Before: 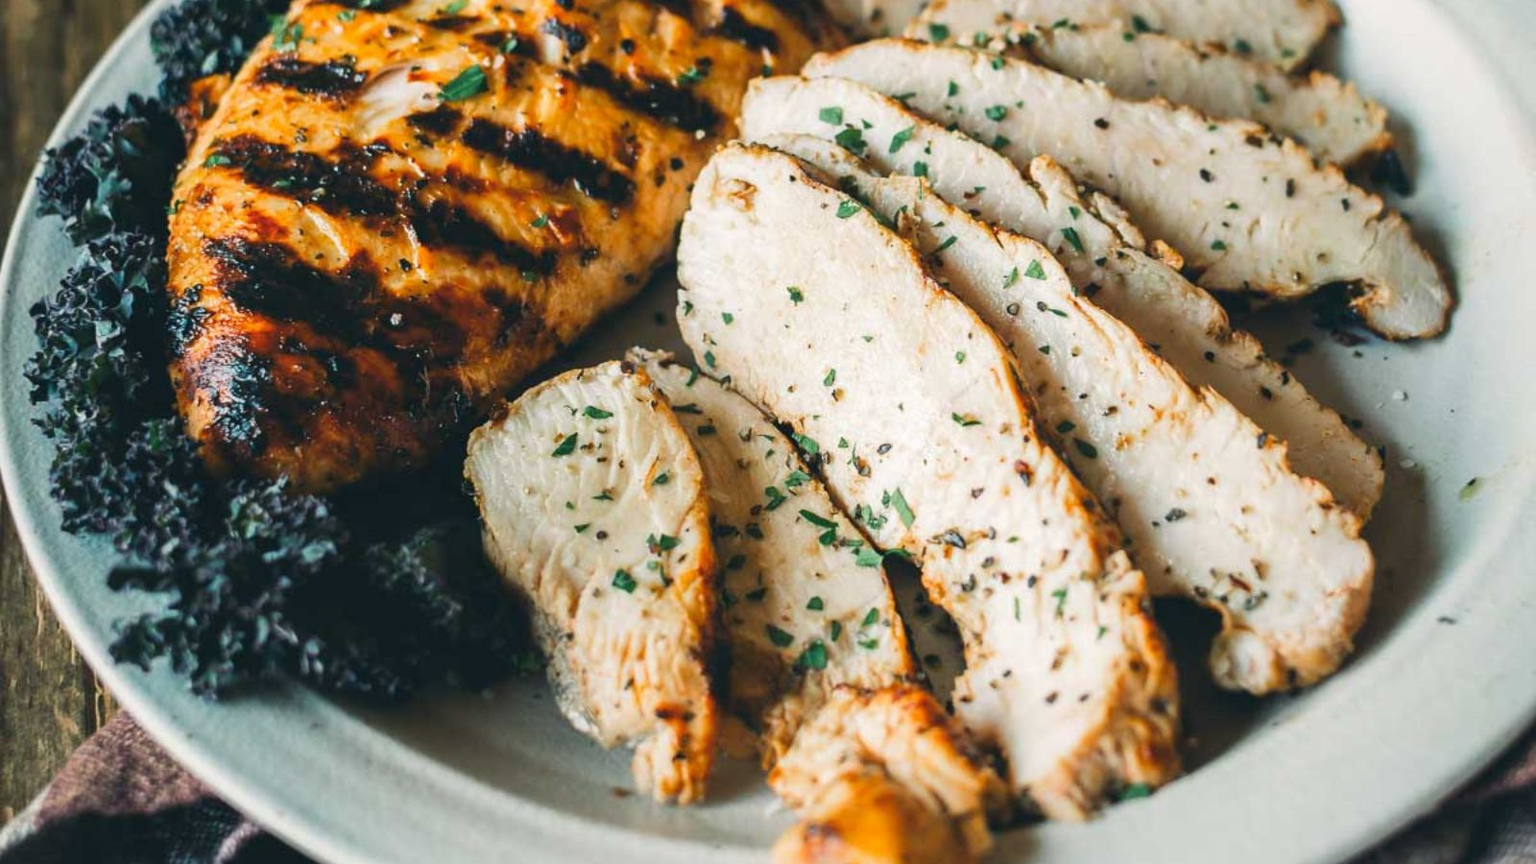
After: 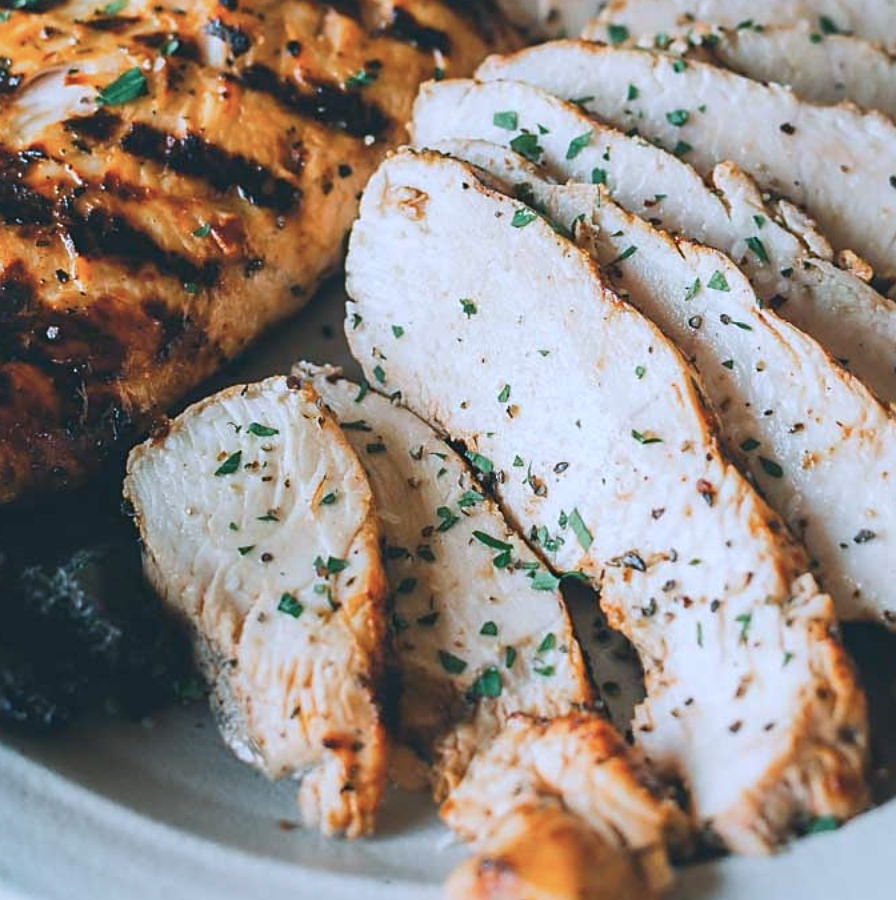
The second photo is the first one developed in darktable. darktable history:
sharpen: on, module defaults
crop and rotate: left 22.535%, right 21.444%
contrast brightness saturation: contrast -0.093, saturation -0.094
color correction: highlights a* -1.85, highlights b* -18.59
